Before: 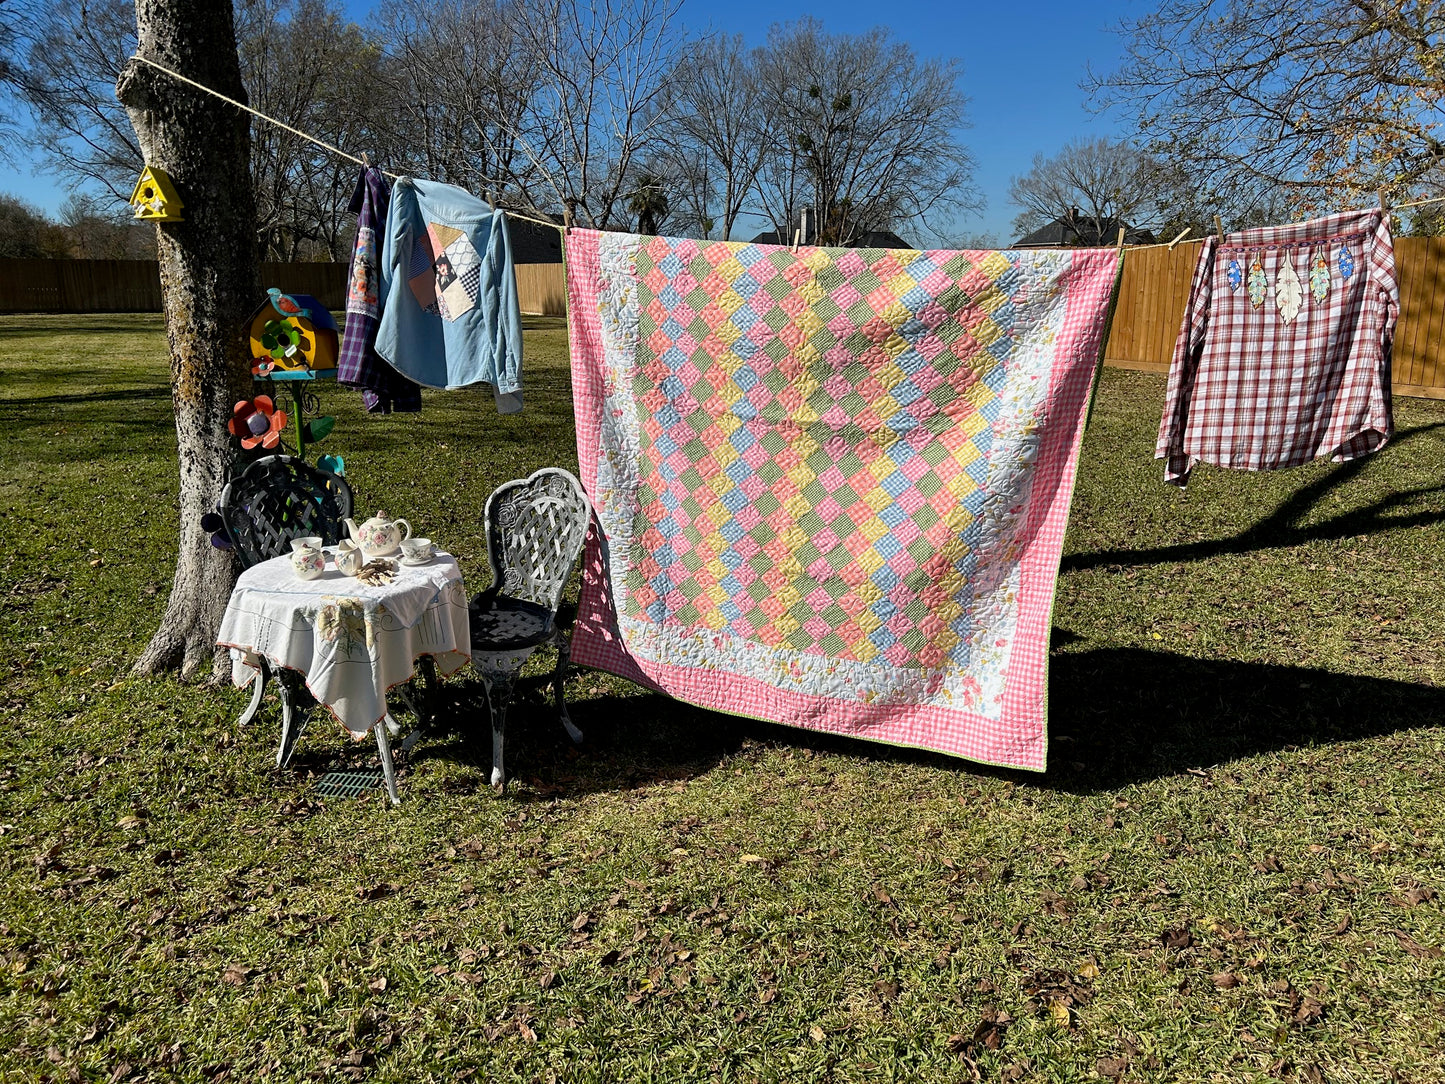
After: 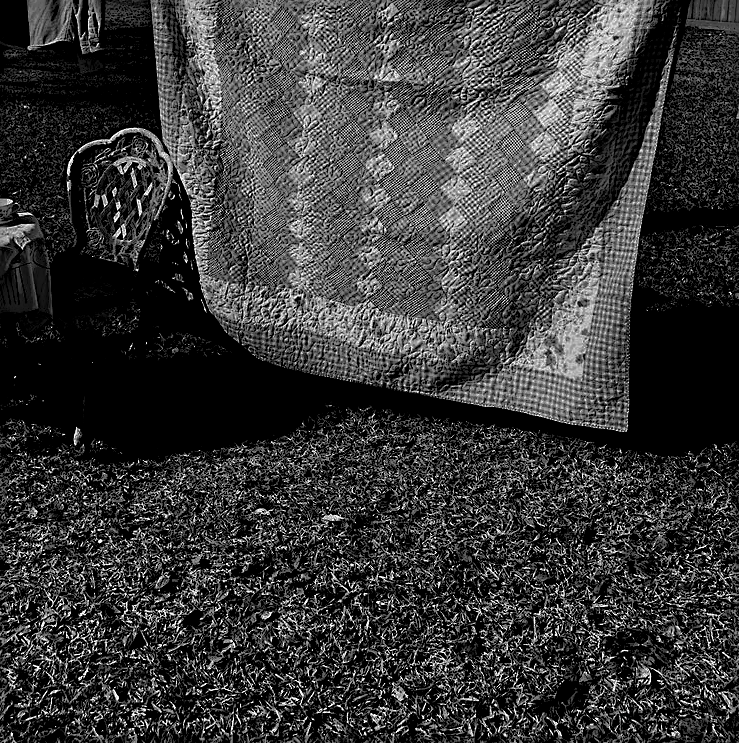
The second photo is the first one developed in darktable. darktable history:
crop and rotate: left 28.993%, top 31.397%, right 19.863%
color zones: curves: ch0 [(0.002, 0.593) (0.143, 0.417) (0.285, 0.541) (0.455, 0.289) (0.608, 0.327) (0.727, 0.283) (0.869, 0.571) (1, 0.603)]; ch1 [(0, 0) (0.143, 0) (0.286, 0) (0.429, 0) (0.571, 0) (0.714, 0) (0.857, 0)]
color correction: highlights a* 8.54, highlights b* 15.7, shadows a* -0.501, shadows b* 26.5
sharpen: radius 2.756
color balance rgb: power › hue 63.22°, perceptual saturation grading › global saturation 31.298%, global vibrance 20%
local contrast: highlights 4%, shadows 247%, detail 164%, midtone range 0.002
